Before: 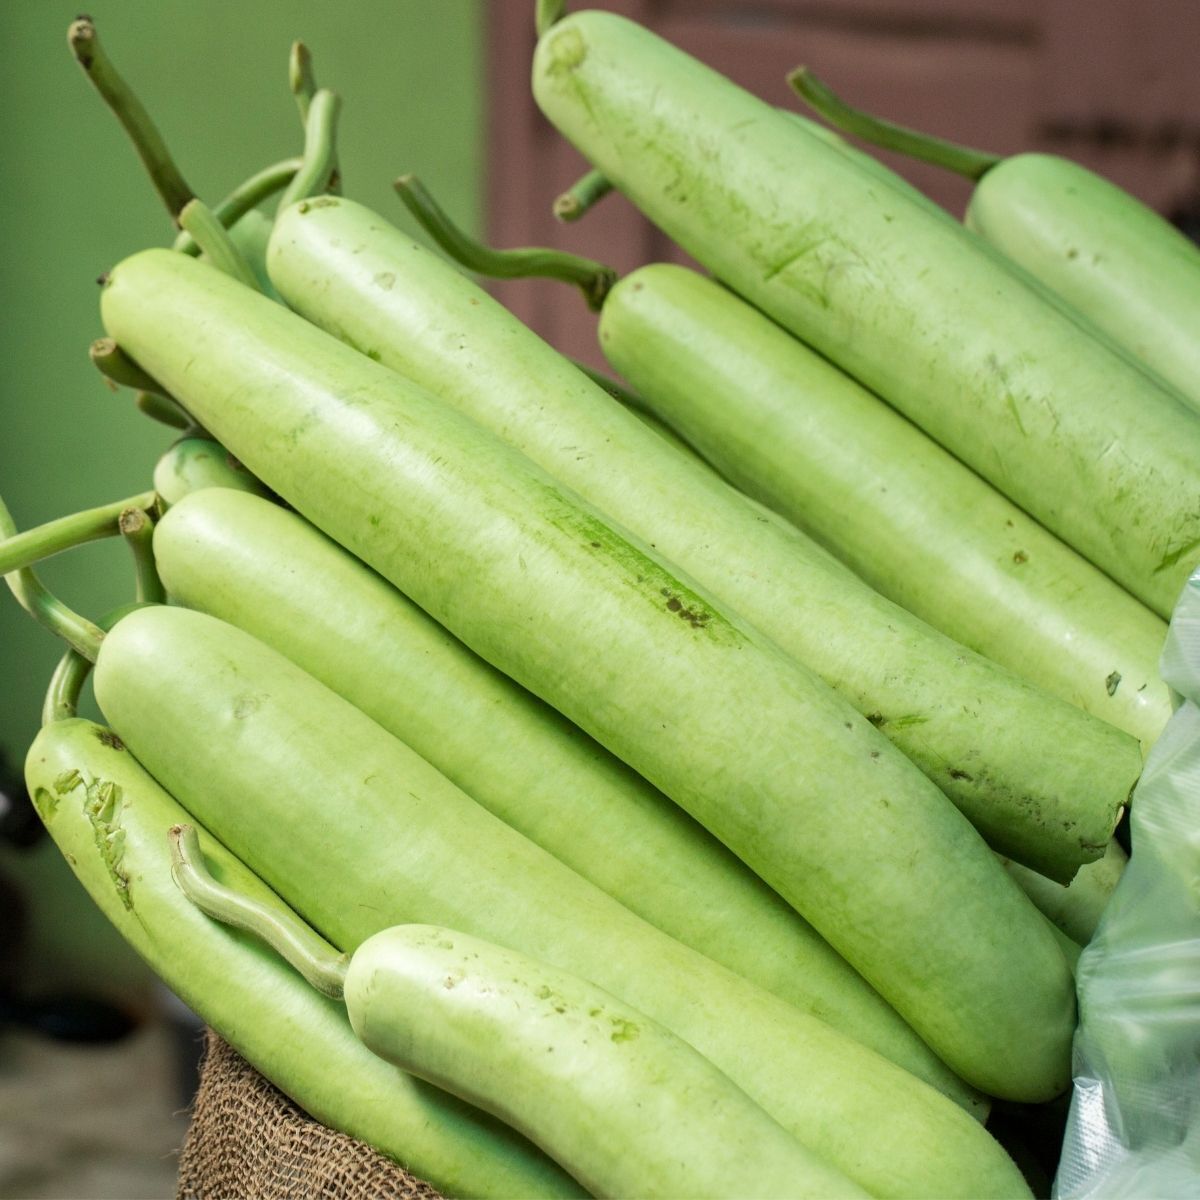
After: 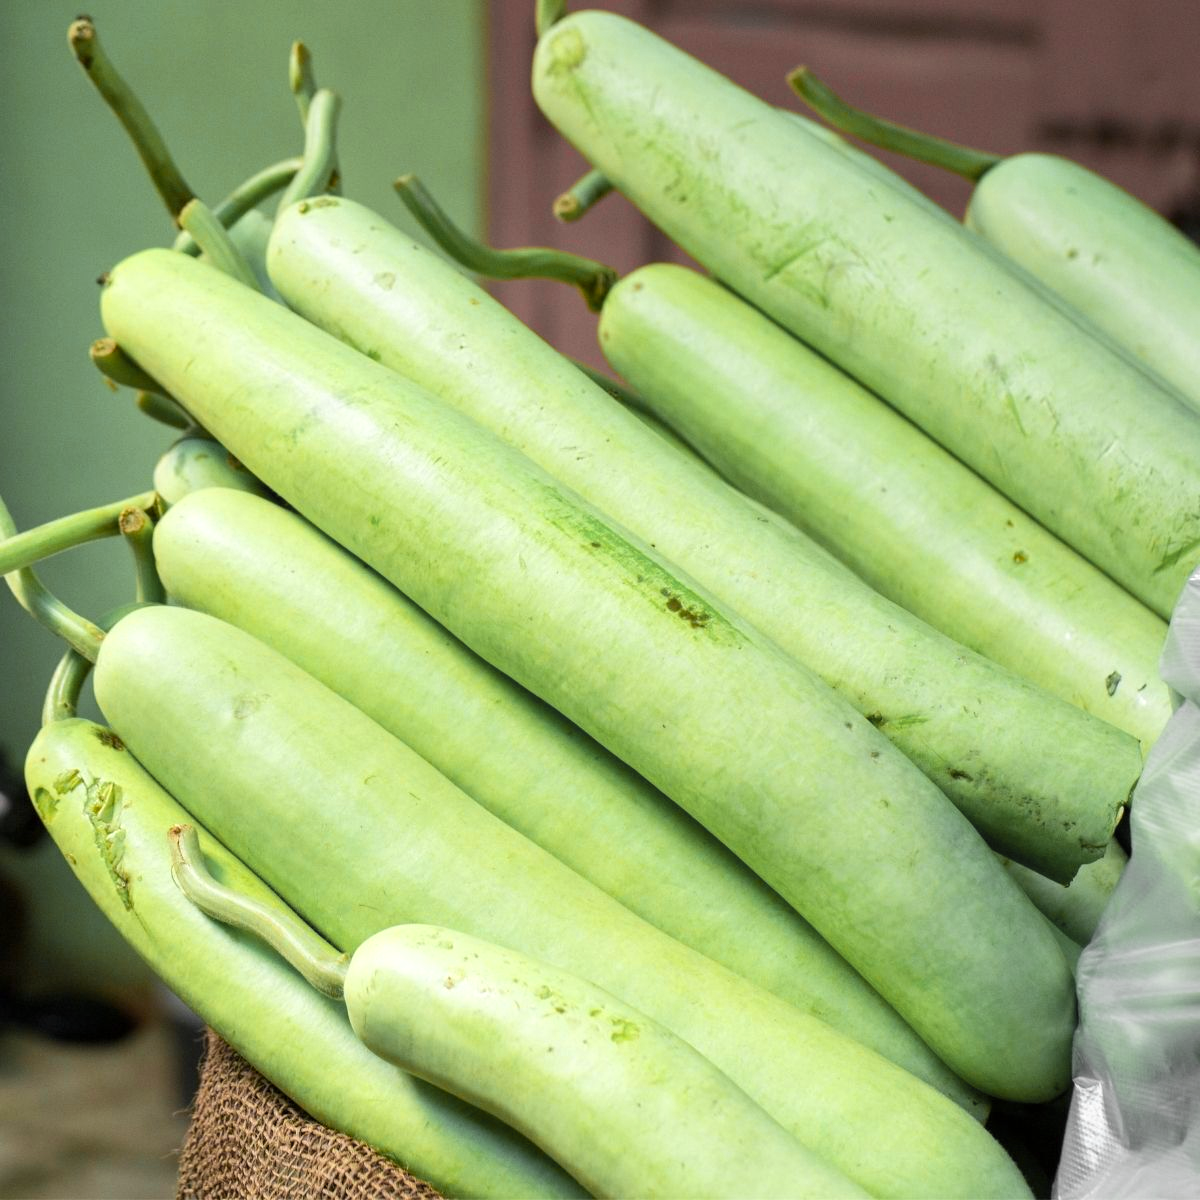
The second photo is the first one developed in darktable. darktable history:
exposure: exposure -0.002 EV, compensate exposure bias true, compensate highlight preservation false
color zones: curves: ch0 [(0.257, 0.558) (0.75, 0.565)]; ch1 [(0.004, 0.857) (0.14, 0.416) (0.257, 0.695) (0.442, 0.032) (0.736, 0.266) (0.891, 0.741)]; ch2 [(0, 0.623) (0.112, 0.436) (0.271, 0.474) (0.516, 0.64) (0.743, 0.286)]
